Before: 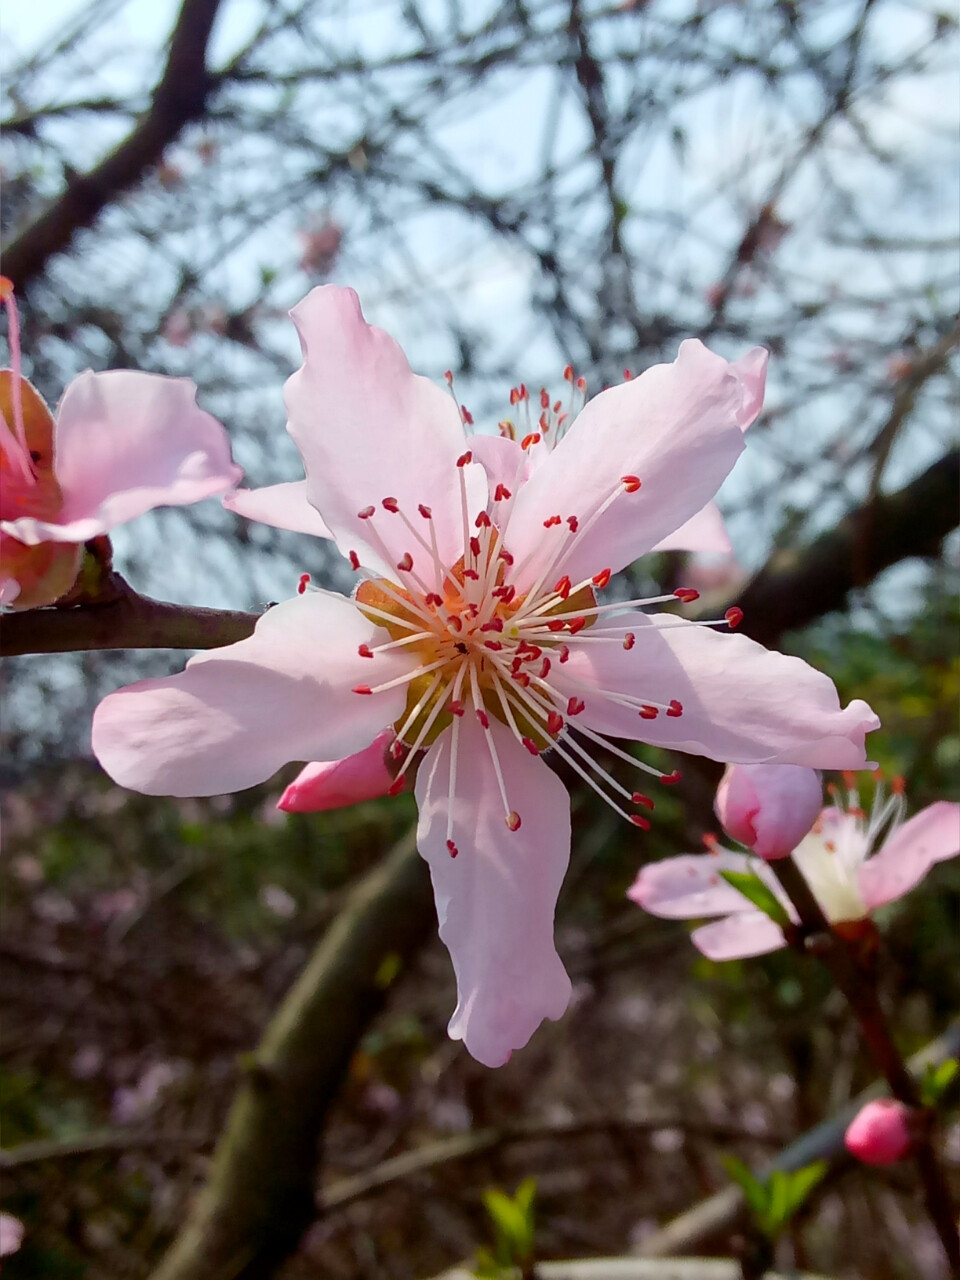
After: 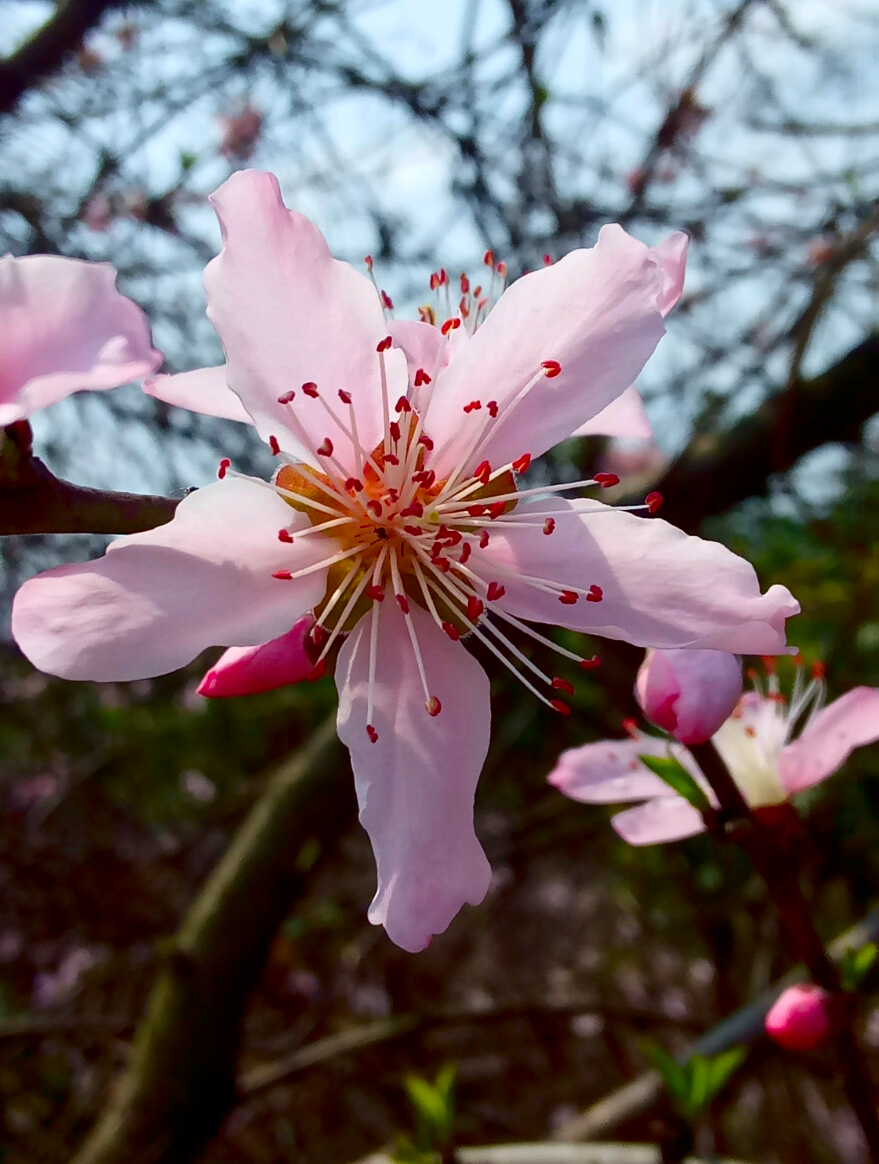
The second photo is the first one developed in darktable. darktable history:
crop and rotate: left 8.397%, top 8.993%
contrast brightness saturation: contrast 0.121, brightness -0.123, saturation 0.2
